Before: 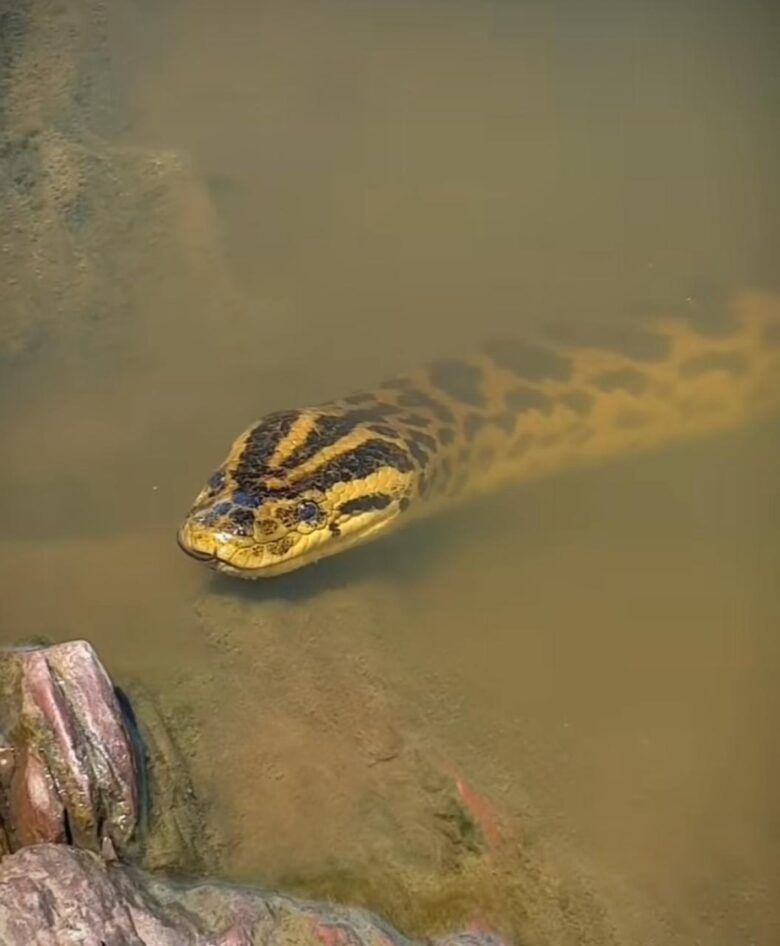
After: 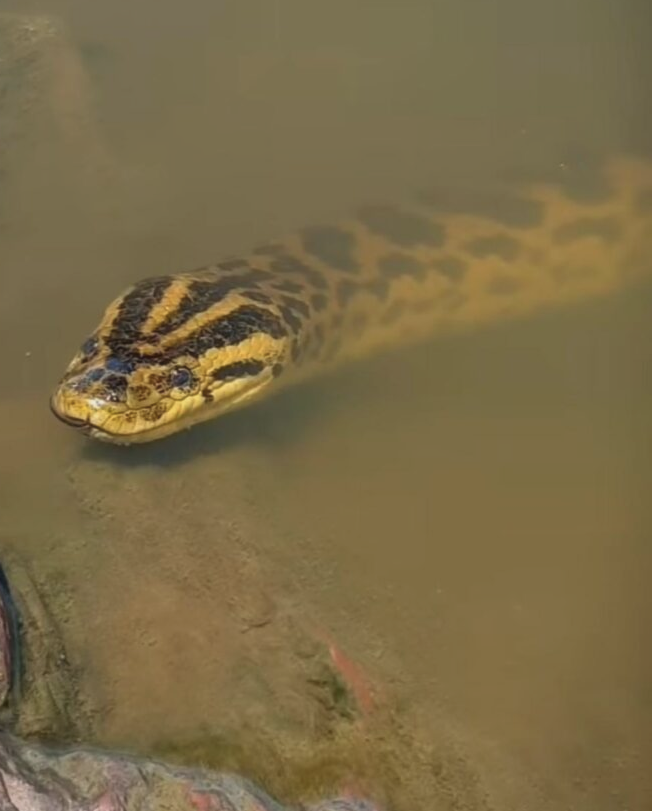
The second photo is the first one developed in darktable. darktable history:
crop: left 16.315%, top 14.246%
exposure: exposure -0.21 EV, compensate highlight preservation false
soften: size 10%, saturation 50%, brightness 0.2 EV, mix 10%
